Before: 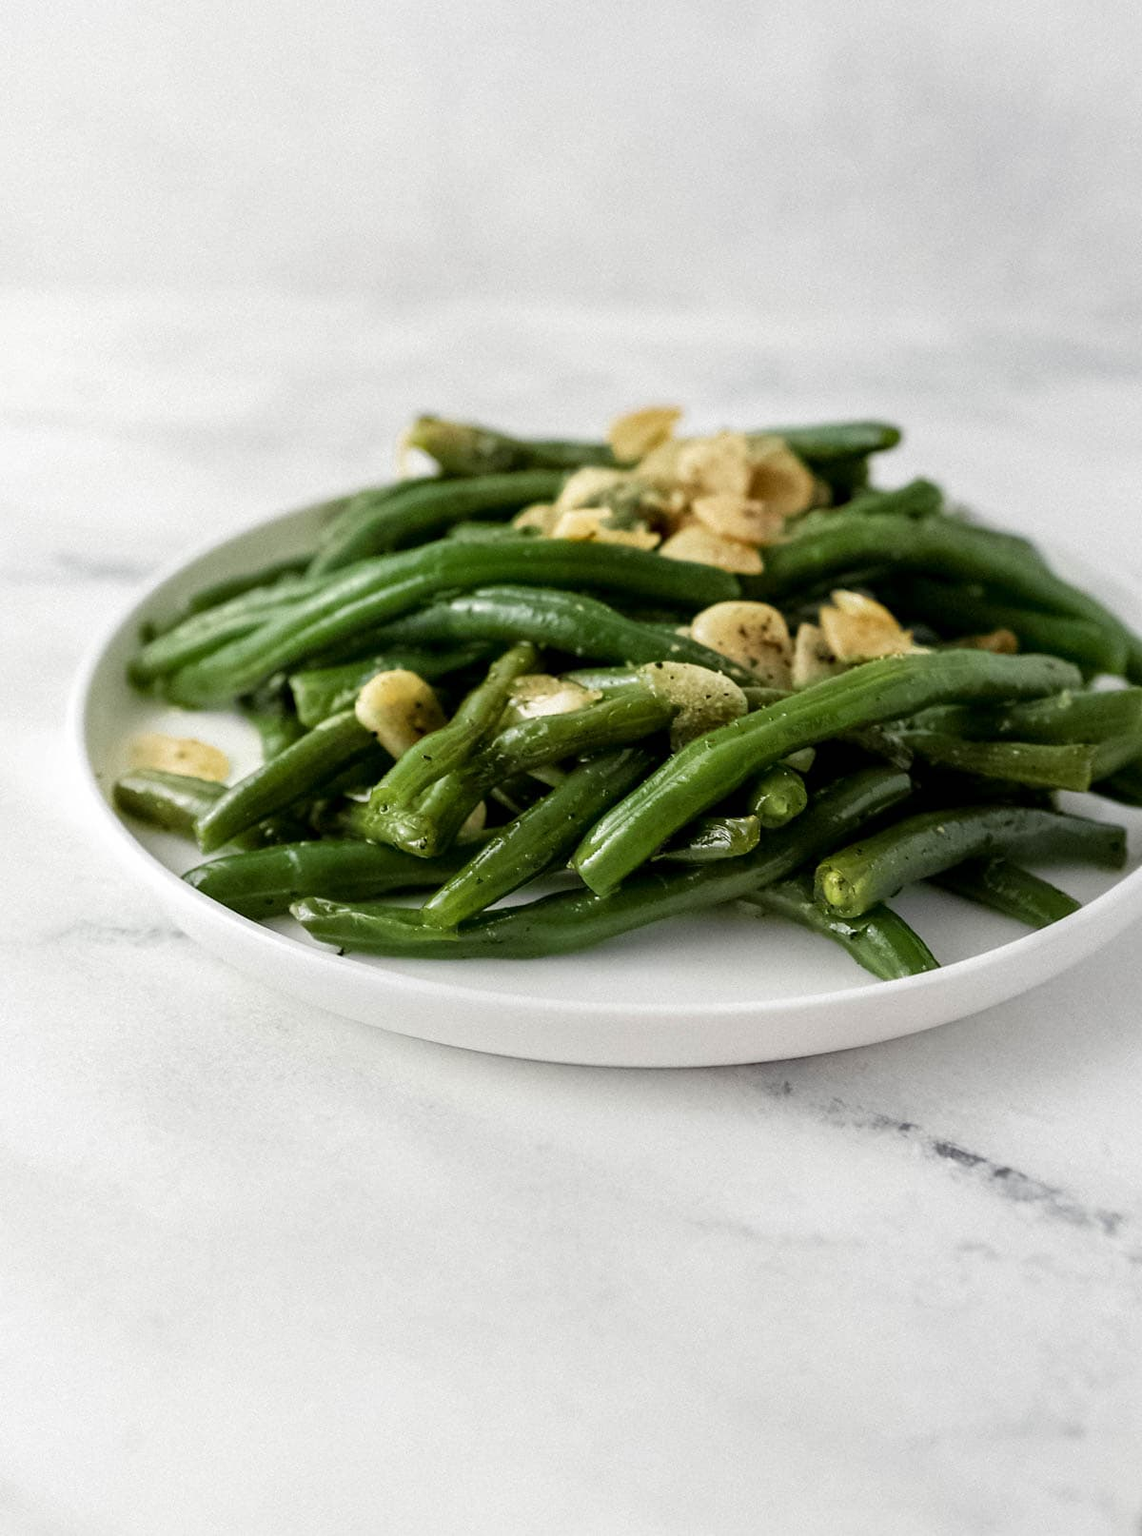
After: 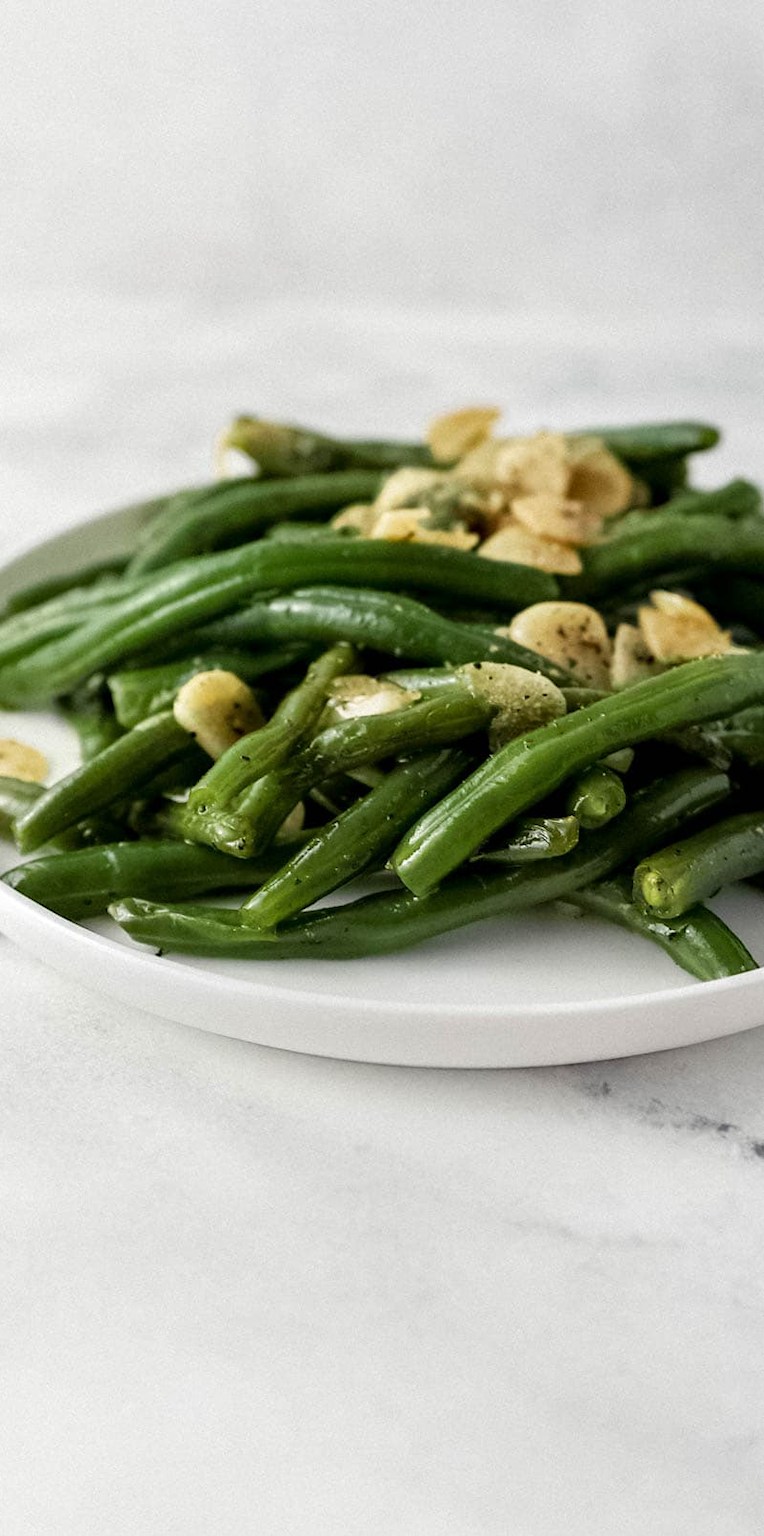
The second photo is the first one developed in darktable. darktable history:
crop and rotate: left 15.989%, right 17.024%
